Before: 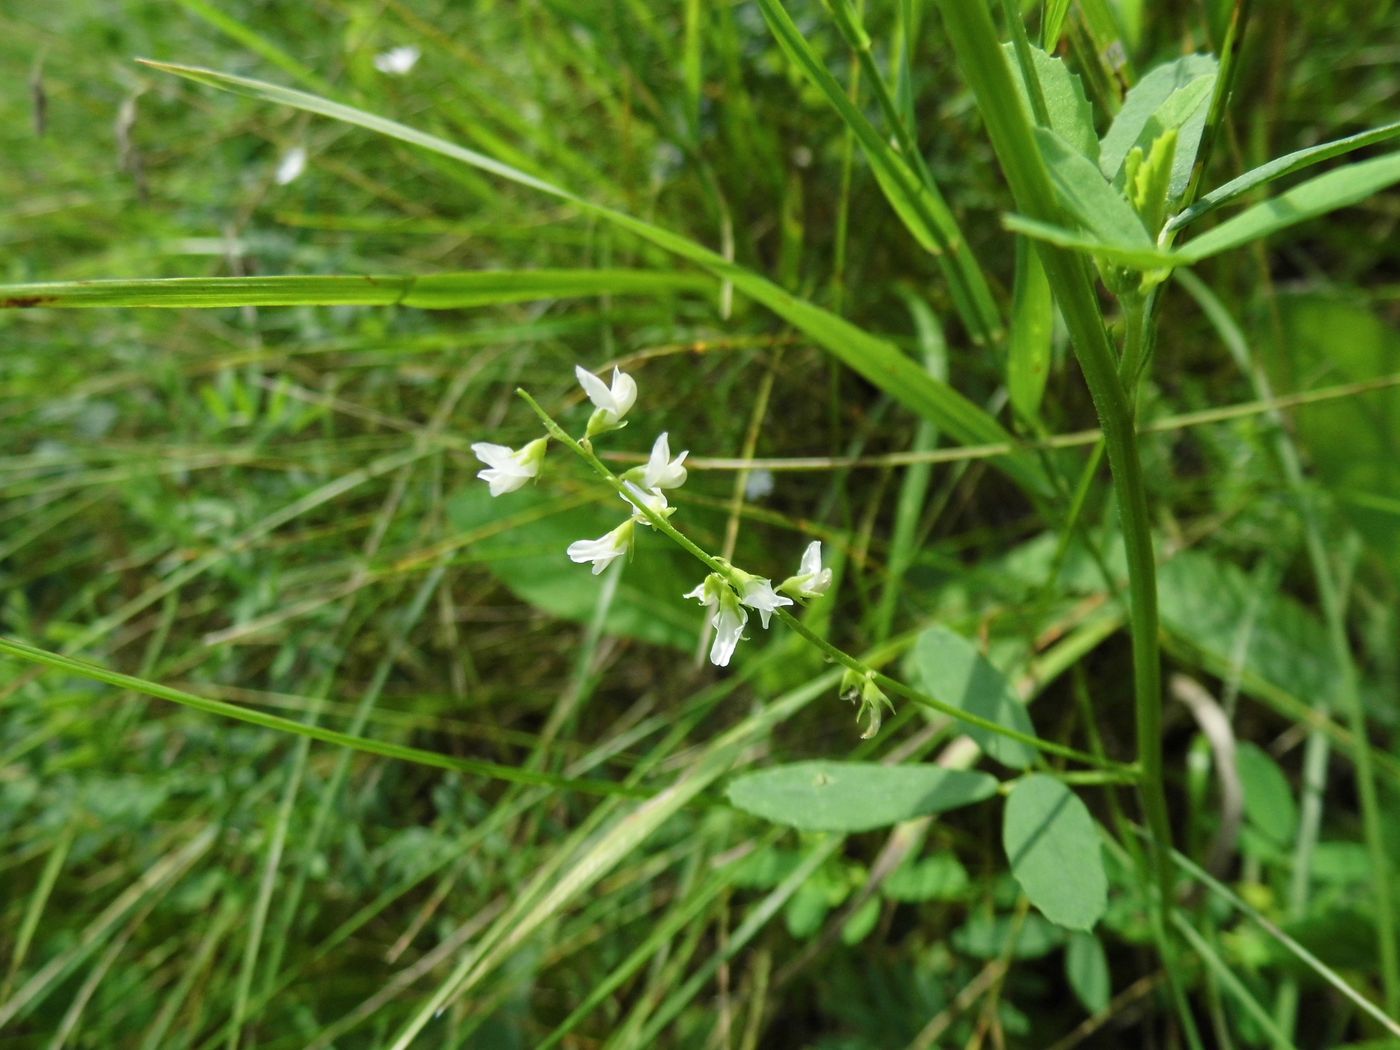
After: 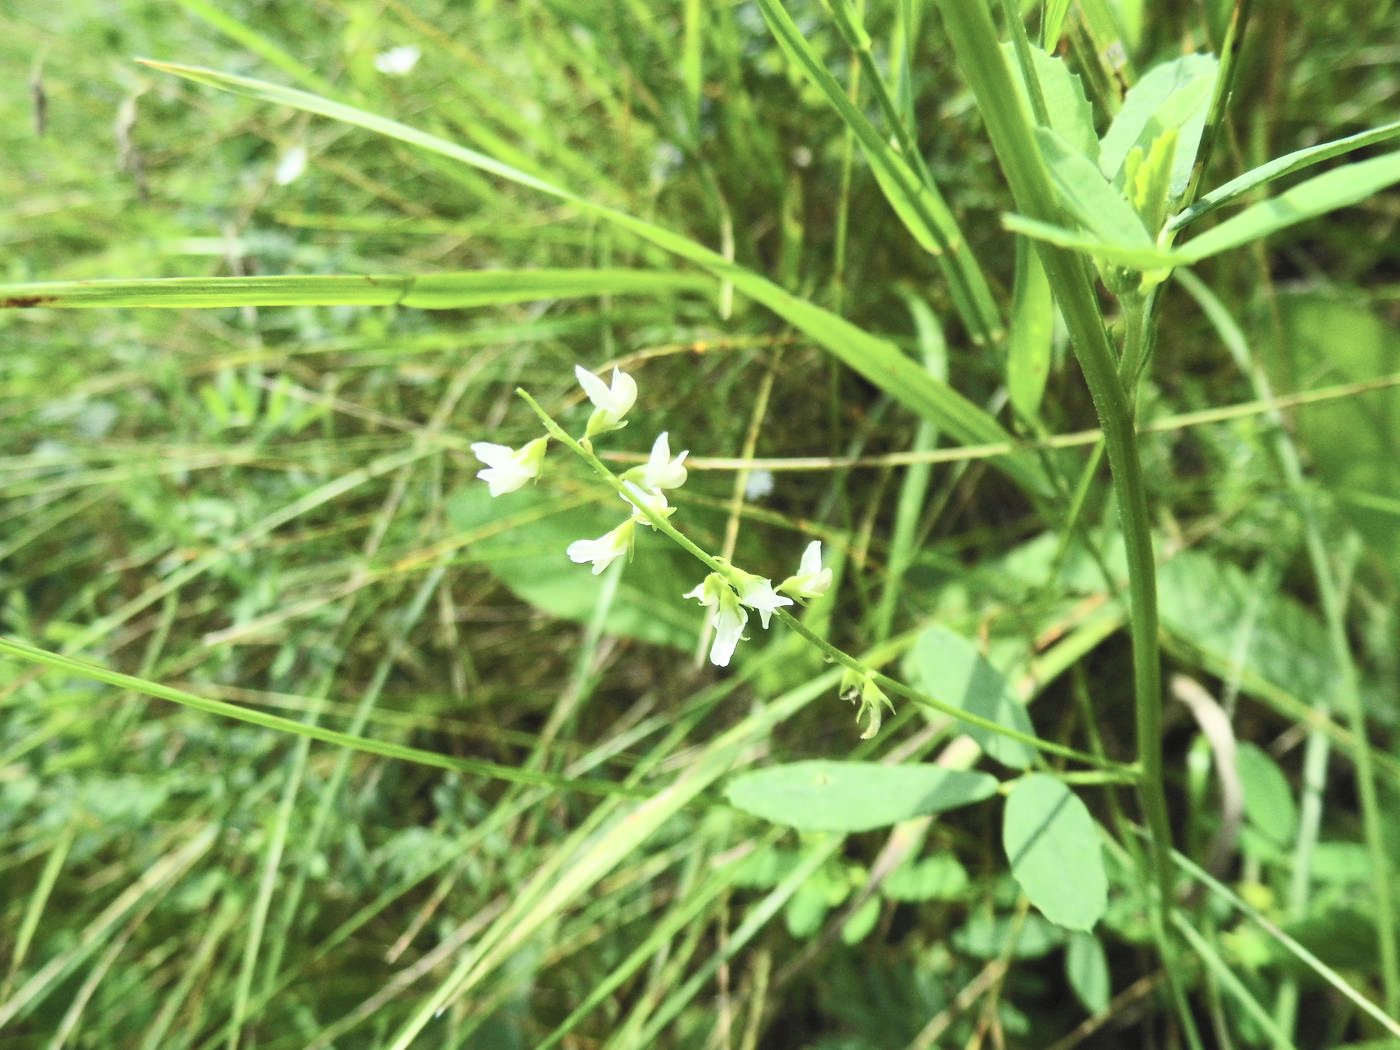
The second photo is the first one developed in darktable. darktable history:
contrast brightness saturation: contrast 0.377, brightness 0.532
